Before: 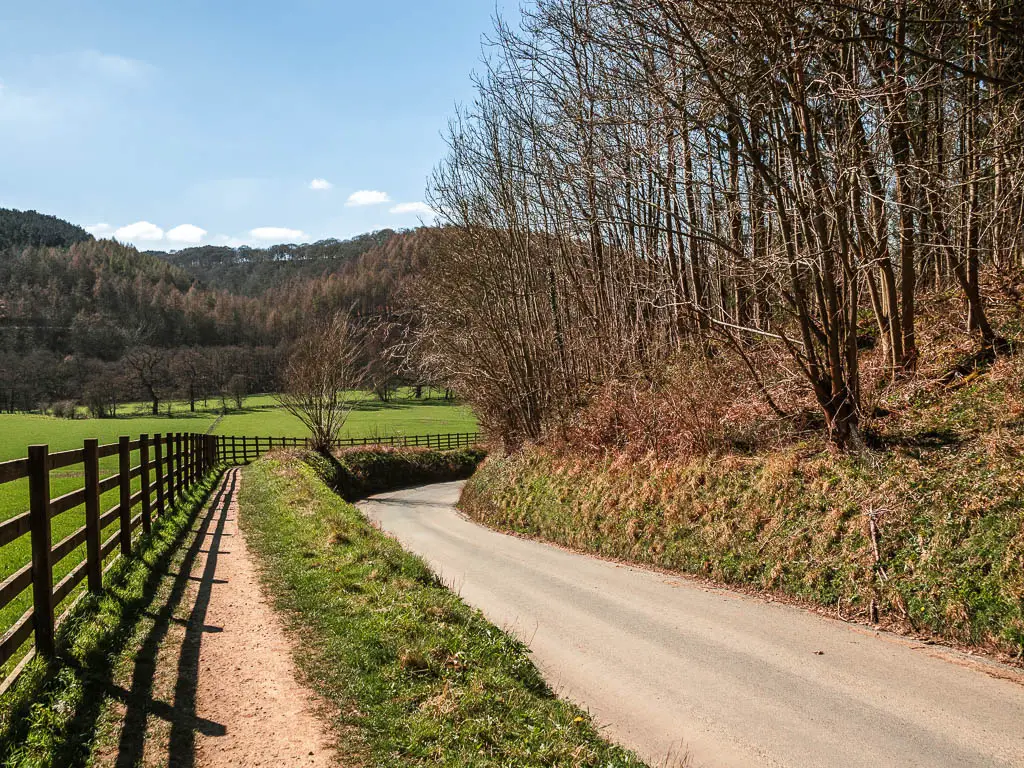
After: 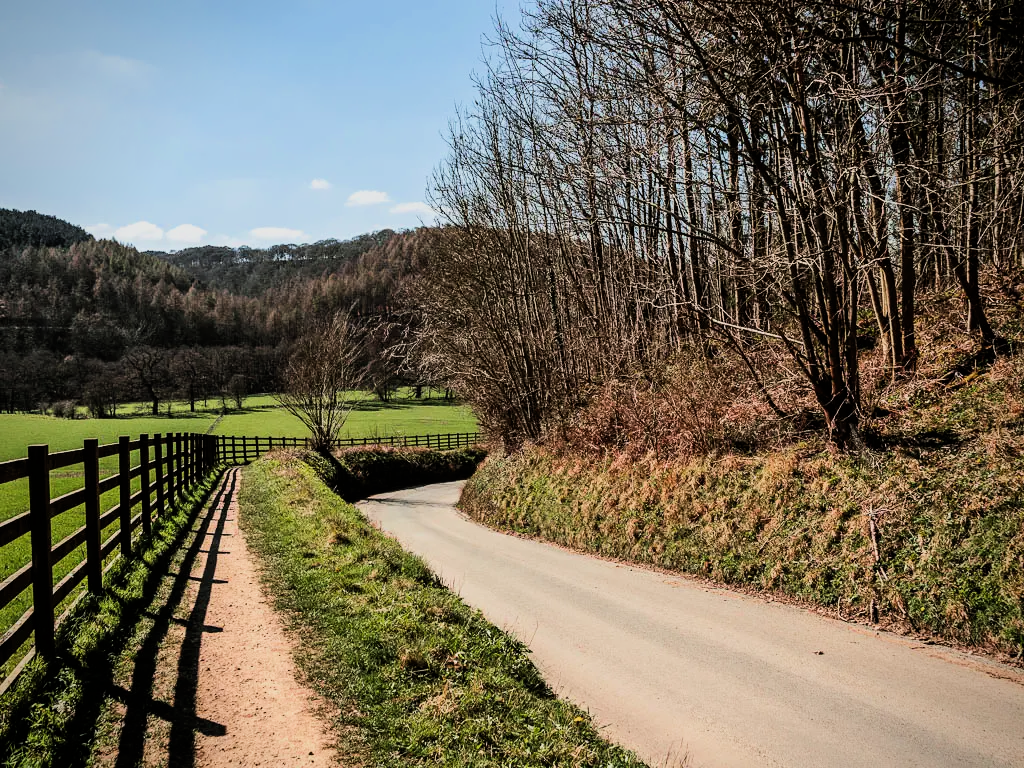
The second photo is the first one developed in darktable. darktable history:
vignetting: fall-off radius 60.83%, saturation -0.029
exposure: exposure -0.145 EV, compensate exposure bias true, compensate highlight preservation false
tone equalizer: -8 EV -0.745 EV, -7 EV -0.7 EV, -6 EV -0.606 EV, -5 EV -0.401 EV, -3 EV 0.376 EV, -2 EV 0.6 EV, -1 EV 0.678 EV, +0 EV 0.754 EV, edges refinement/feathering 500, mask exposure compensation -1.57 EV, preserve details no
filmic rgb: black relative exposure -7.65 EV, white relative exposure 4.56 EV, hardness 3.61, color science v6 (2022)
